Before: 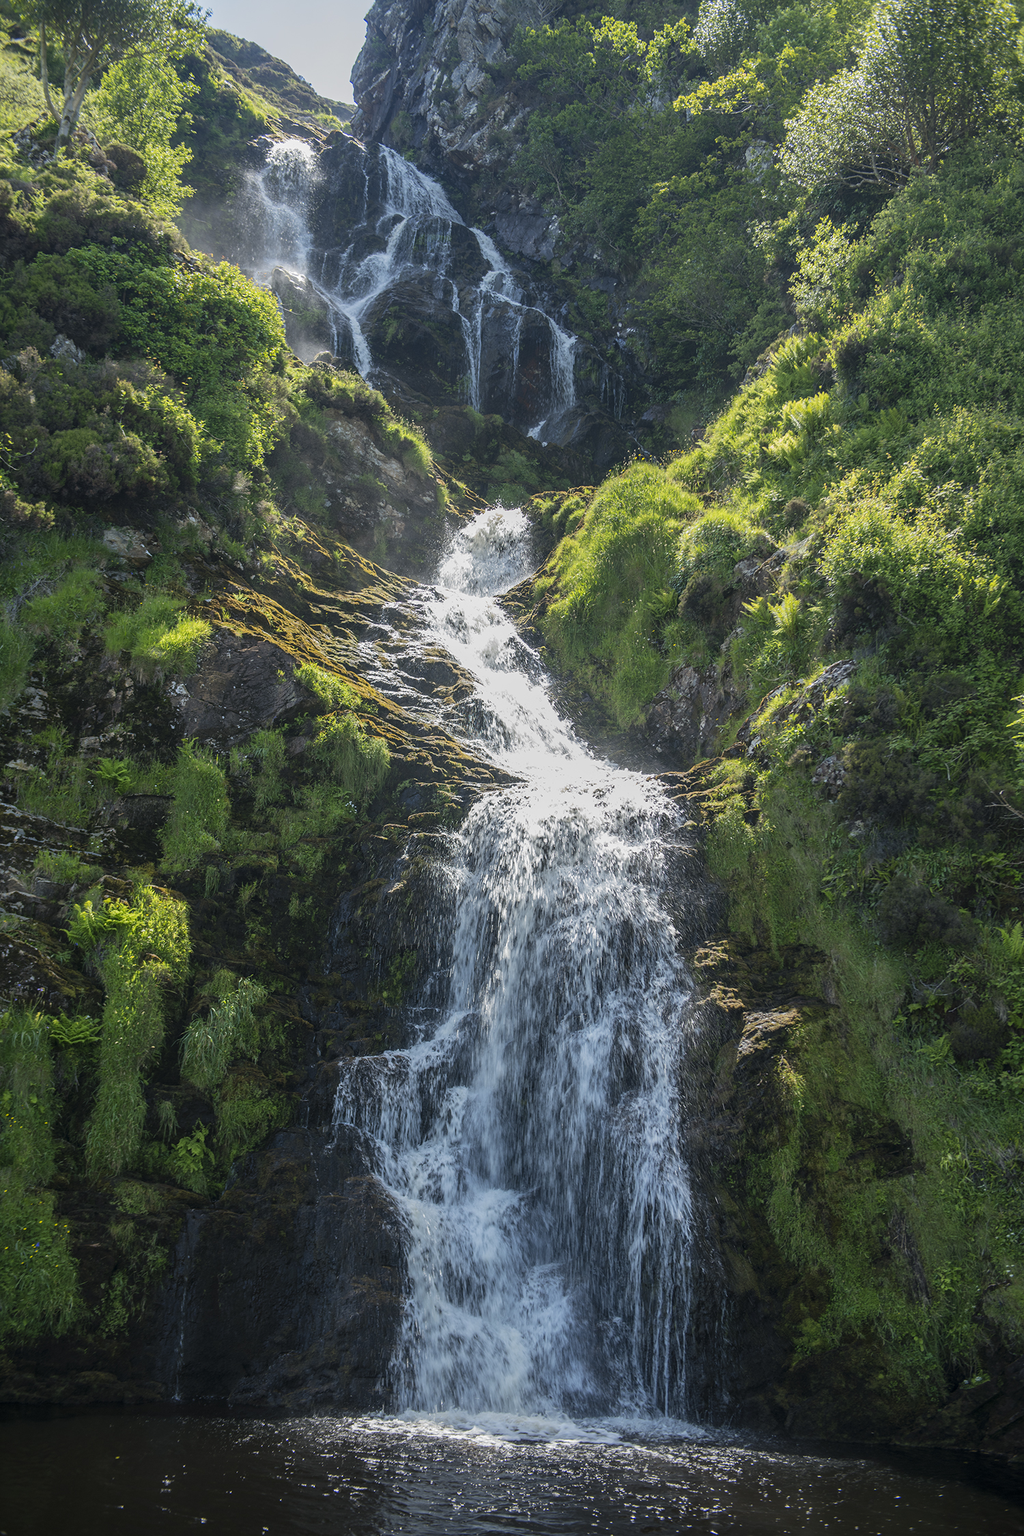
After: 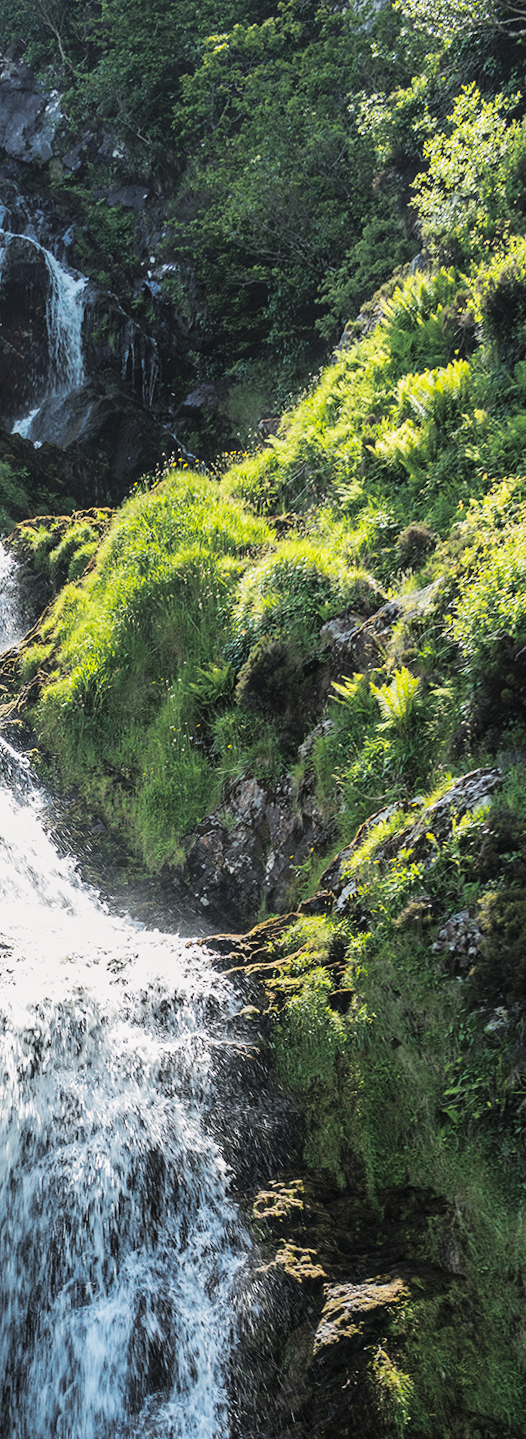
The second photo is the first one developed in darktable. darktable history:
crop and rotate: left 49.936%, top 10.094%, right 13.136%, bottom 24.256%
rotate and perspective: rotation 0.074°, lens shift (vertical) 0.096, lens shift (horizontal) -0.041, crop left 0.043, crop right 0.952, crop top 0.024, crop bottom 0.979
base curve: curves: ch0 [(0, 0) (0.036, 0.025) (0.121, 0.166) (0.206, 0.329) (0.605, 0.79) (1, 1)], preserve colors none
split-toning: shadows › hue 36°, shadows › saturation 0.05, highlights › hue 10.8°, highlights › saturation 0.15, compress 40%
